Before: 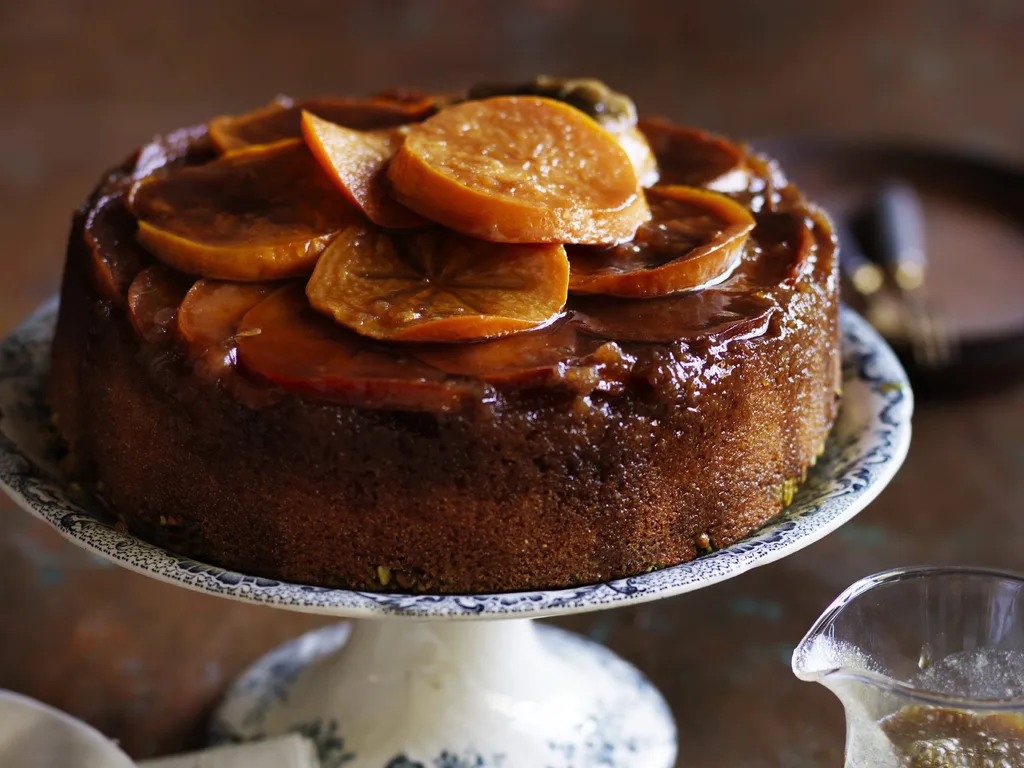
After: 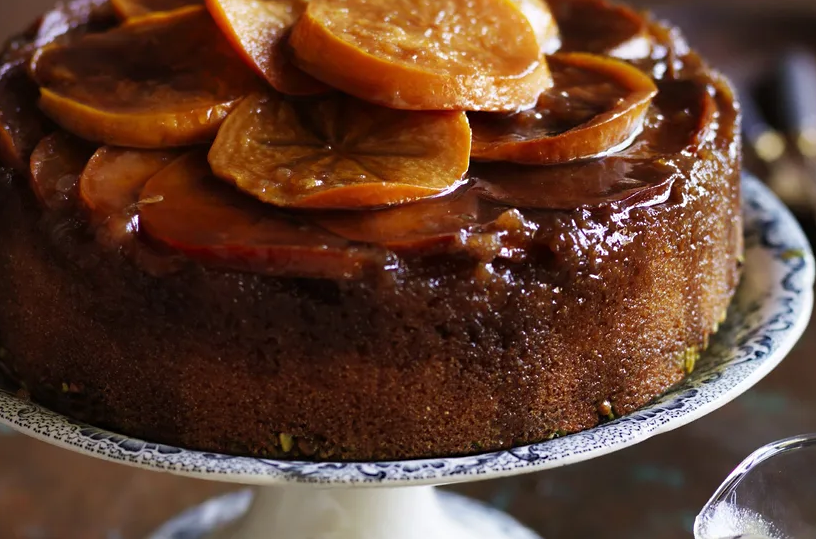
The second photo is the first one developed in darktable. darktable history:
crop: left 9.586%, top 17.436%, right 10.647%, bottom 12.312%
sharpen: radius 5.346, amount 0.317, threshold 26.202
